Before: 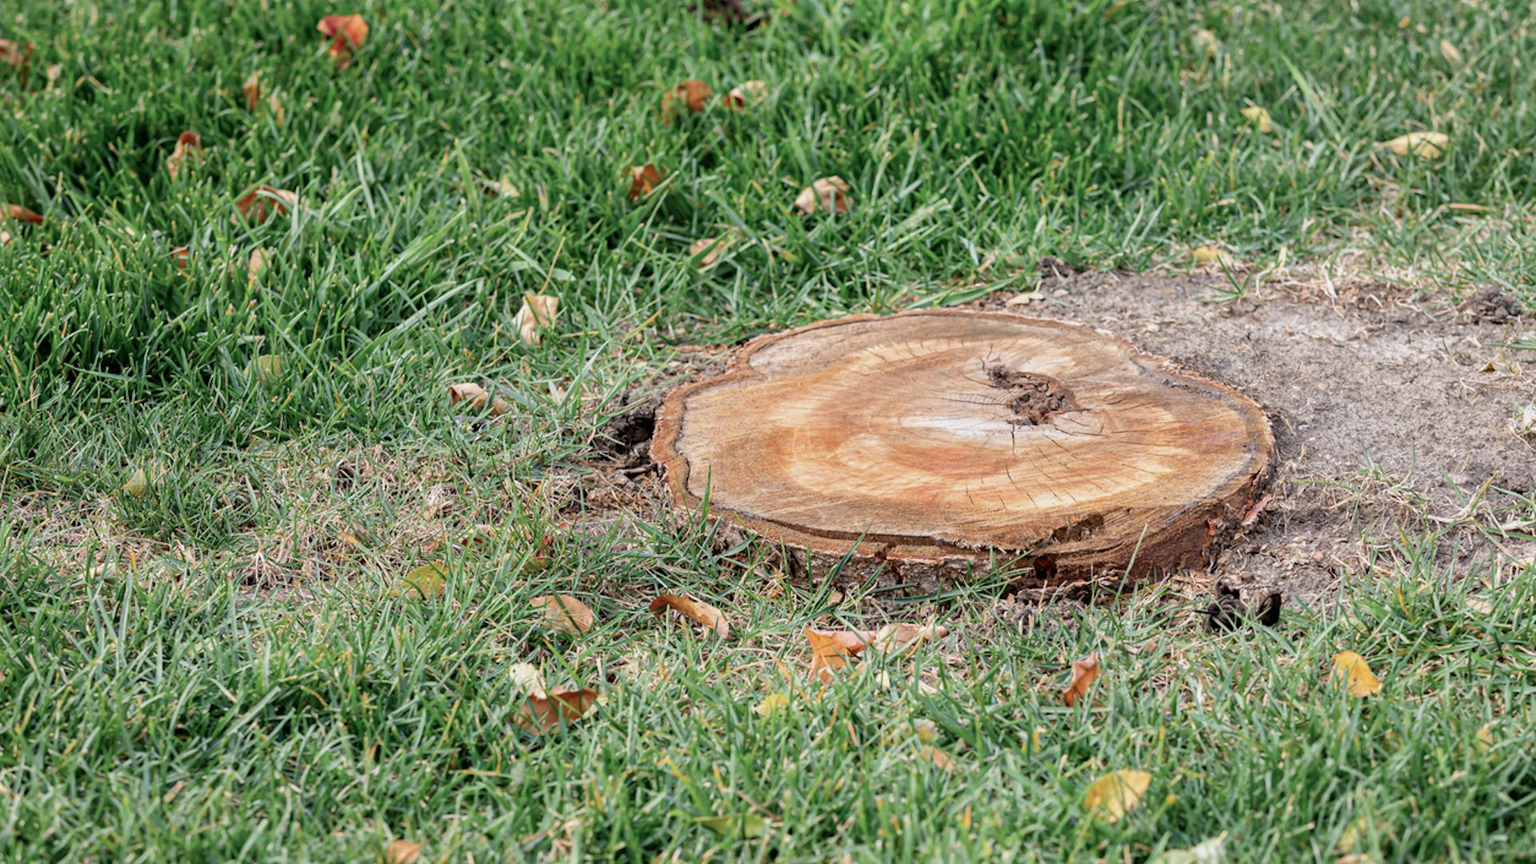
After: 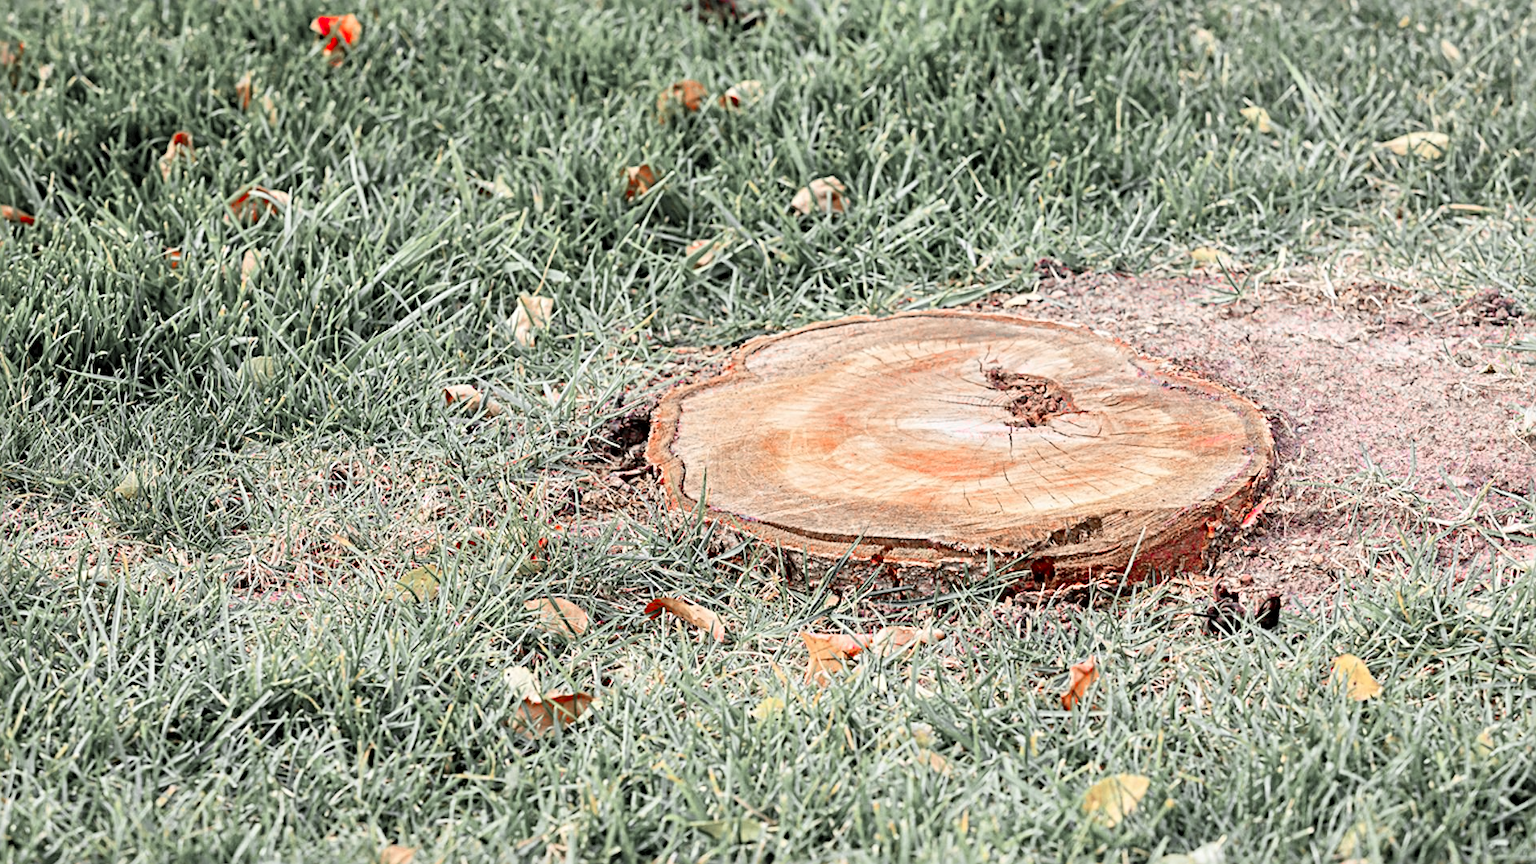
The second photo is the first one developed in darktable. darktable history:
contrast brightness saturation: contrast 0.2, brightness 0.2, saturation 0.8
sharpen: radius 4
color zones: curves: ch1 [(0, 0.831) (0.08, 0.771) (0.157, 0.268) (0.241, 0.207) (0.562, -0.005) (0.714, -0.013) (0.876, 0.01) (1, 0.831)]
crop and rotate: left 0.614%, top 0.179%, bottom 0.309%
